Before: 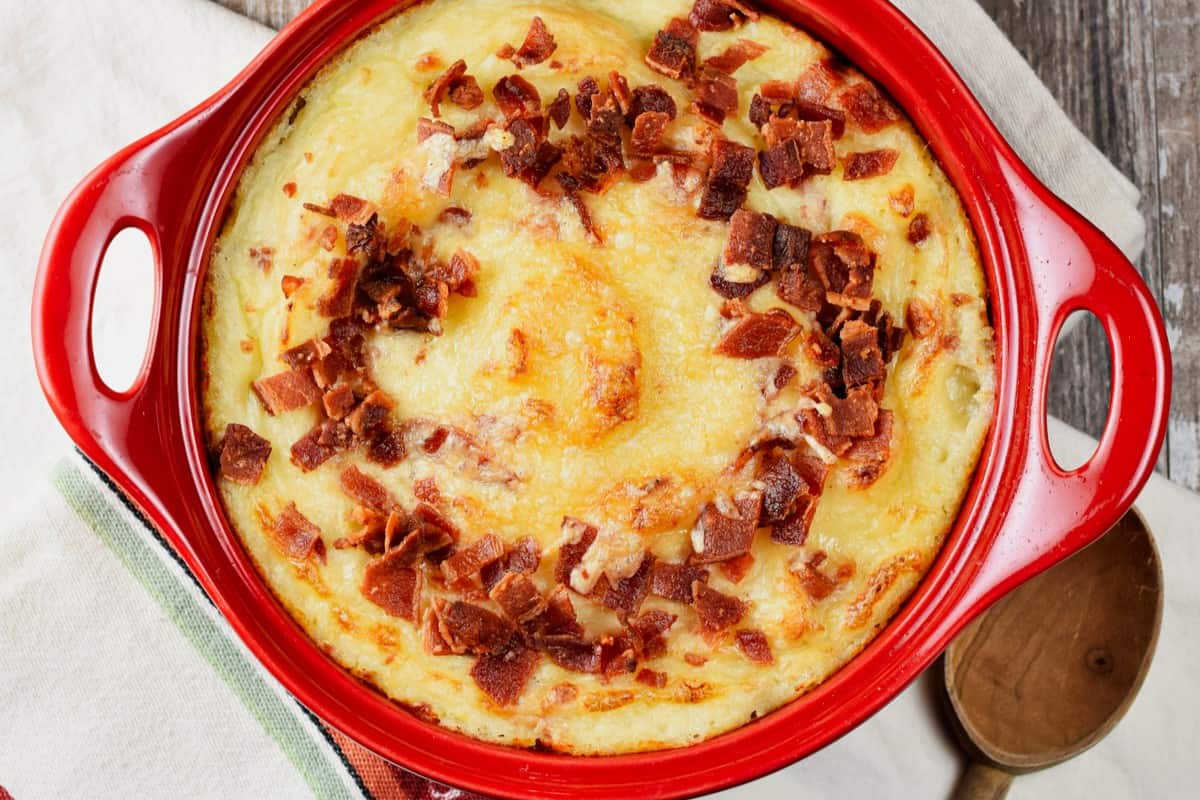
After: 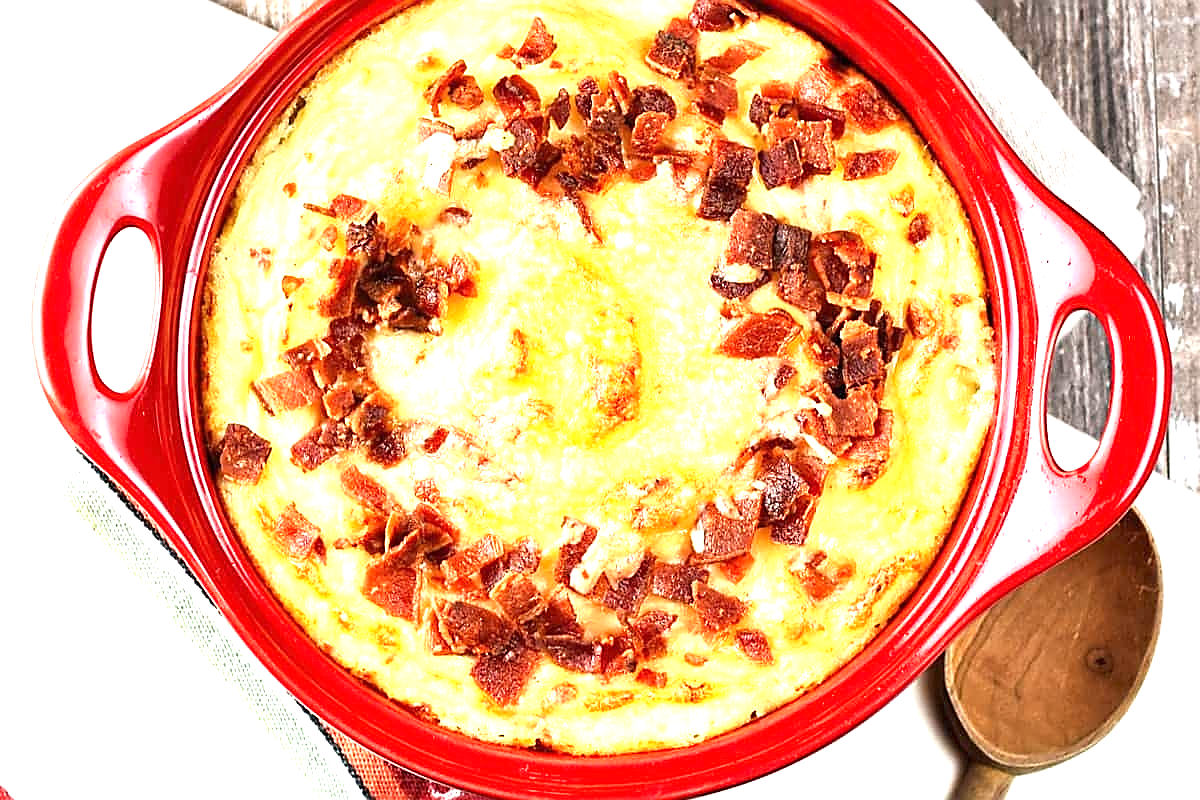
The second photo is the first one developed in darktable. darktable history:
sharpen: radius 1.4, amount 1.25, threshold 0.7
exposure: black level correction 0, exposure 1.35 EV, compensate exposure bias true, compensate highlight preservation false
